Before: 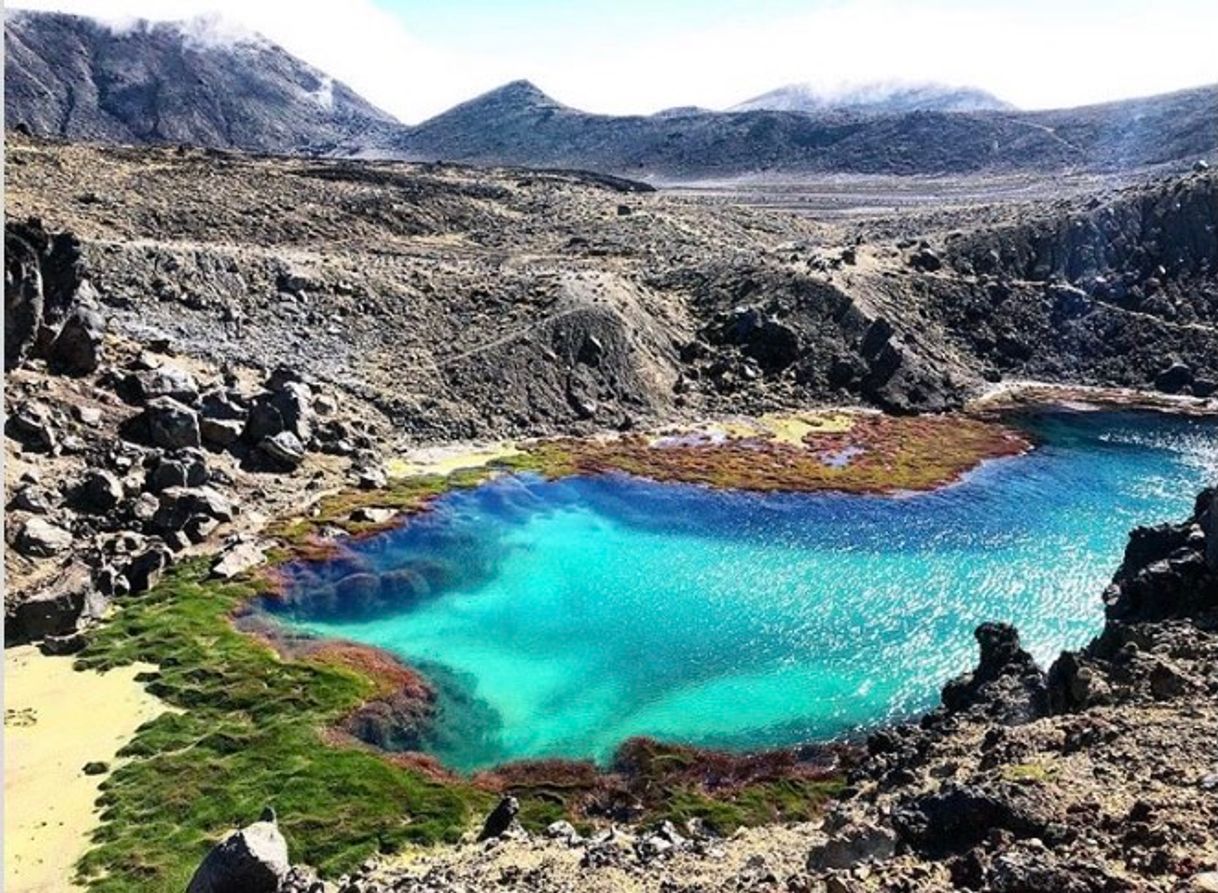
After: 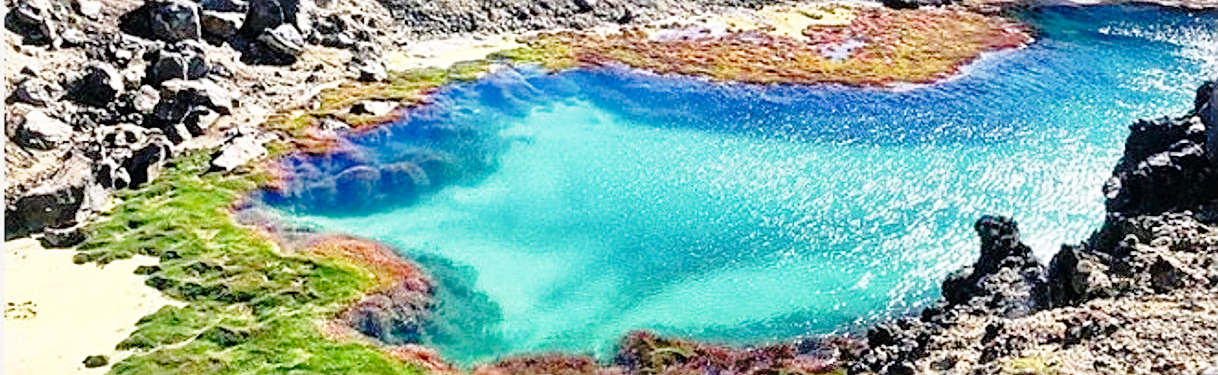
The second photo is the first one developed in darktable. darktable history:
base curve: curves: ch0 [(0, 0) (0.028, 0.03) (0.121, 0.232) (0.46, 0.748) (0.859, 0.968) (1, 1)], preserve colors none
sharpen: on, module defaults
crop: top 45.651%, bottom 12.264%
tone equalizer: -7 EV 0.157 EV, -6 EV 0.563 EV, -5 EV 1.18 EV, -4 EV 1.33 EV, -3 EV 1.16 EV, -2 EV 0.6 EV, -1 EV 0.166 EV
color zones: curves: ch0 [(0, 0.5) (0.143, 0.5) (0.286, 0.5) (0.429, 0.495) (0.571, 0.437) (0.714, 0.44) (0.857, 0.496) (1, 0.5)]
